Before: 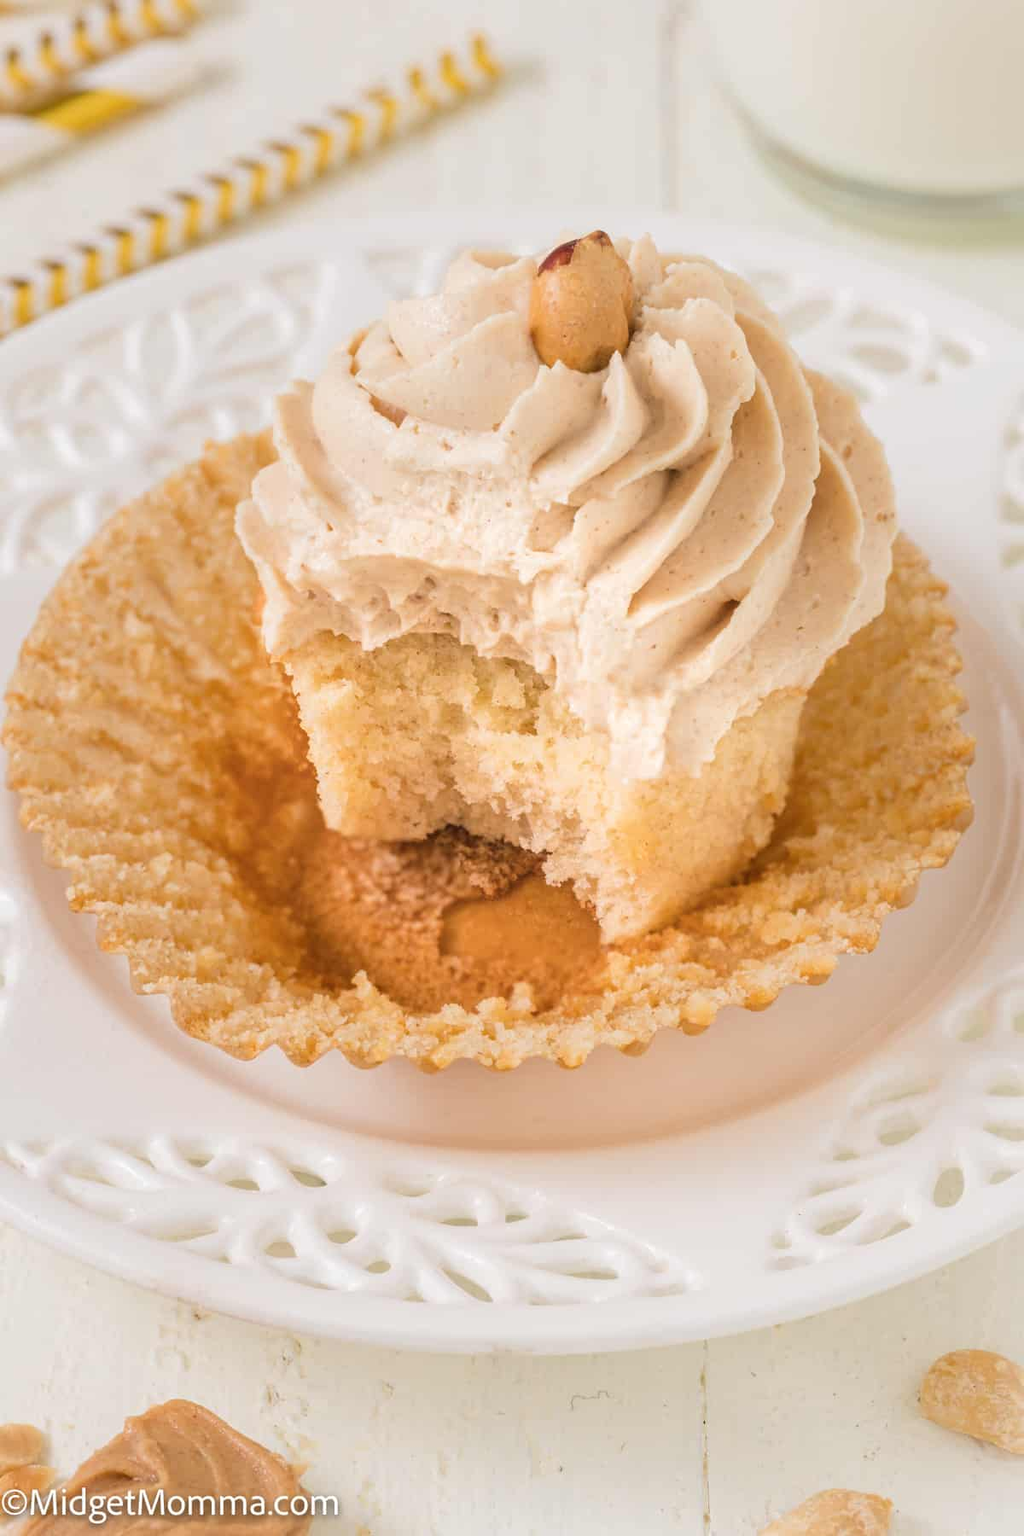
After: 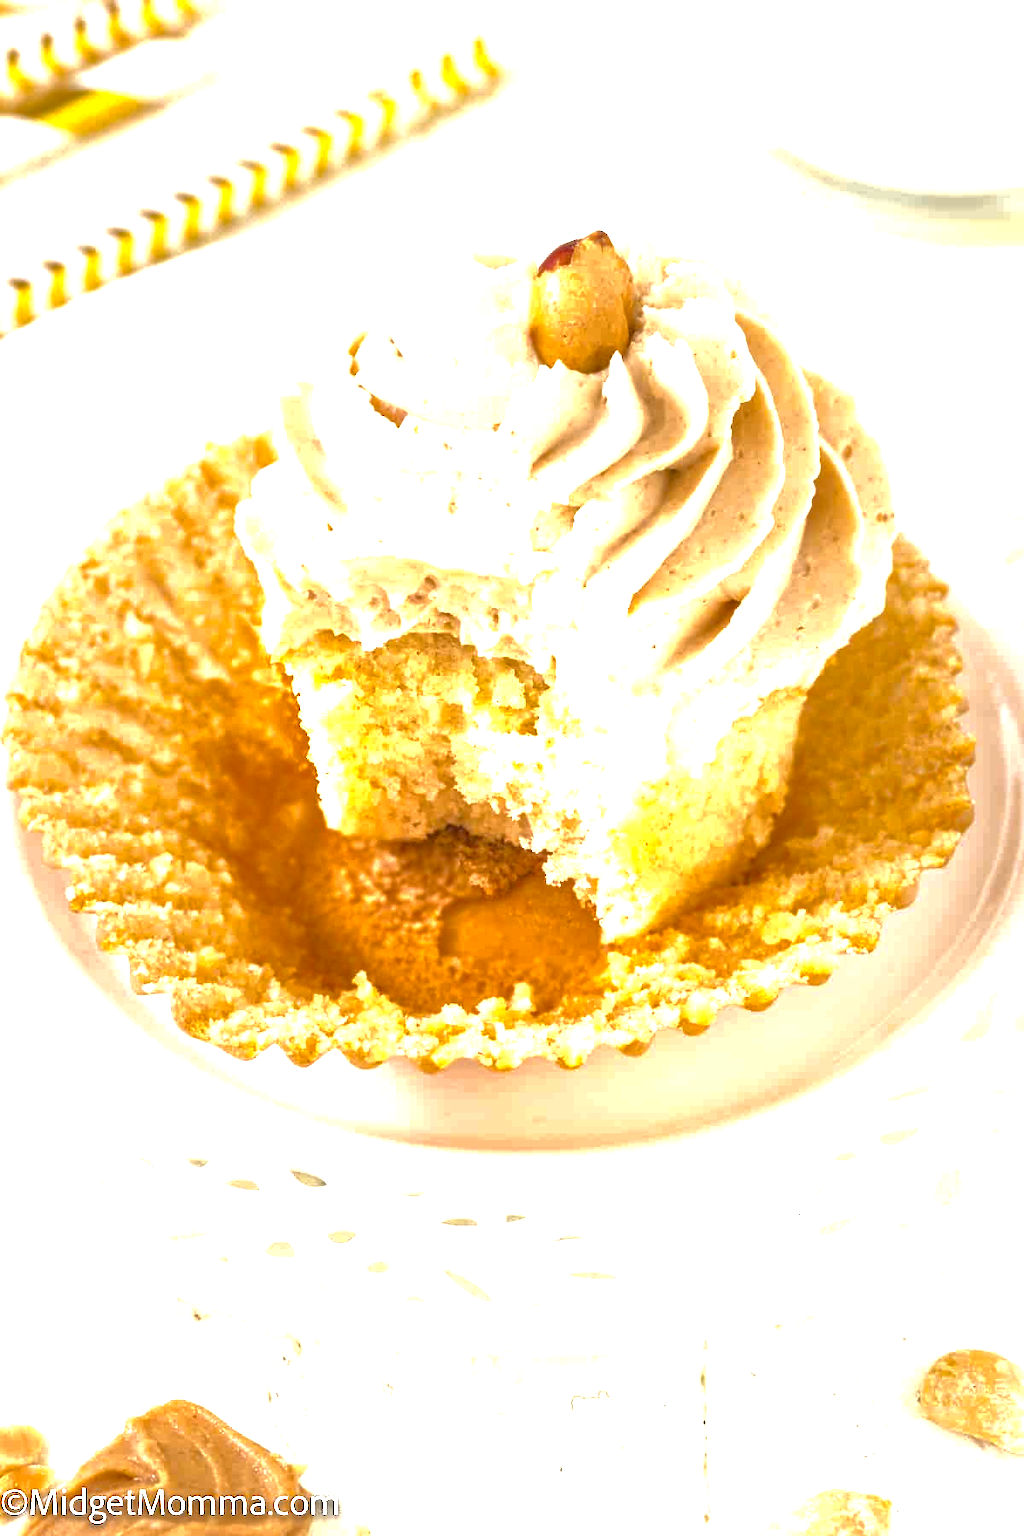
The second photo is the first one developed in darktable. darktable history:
base curve: curves: ch0 [(0, 0) (0.841, 0.609) (1, 1)]
color balance rgb: perceptual saturation grading › global saturation 25%, perceptual brilliance grading › mid-tones 10%, perceptual brilliance grading › shadows 15%, global vibrance 20%
exposure: black level correction -0.002, exposure 1.115 EV, compensate highlight preservation false
